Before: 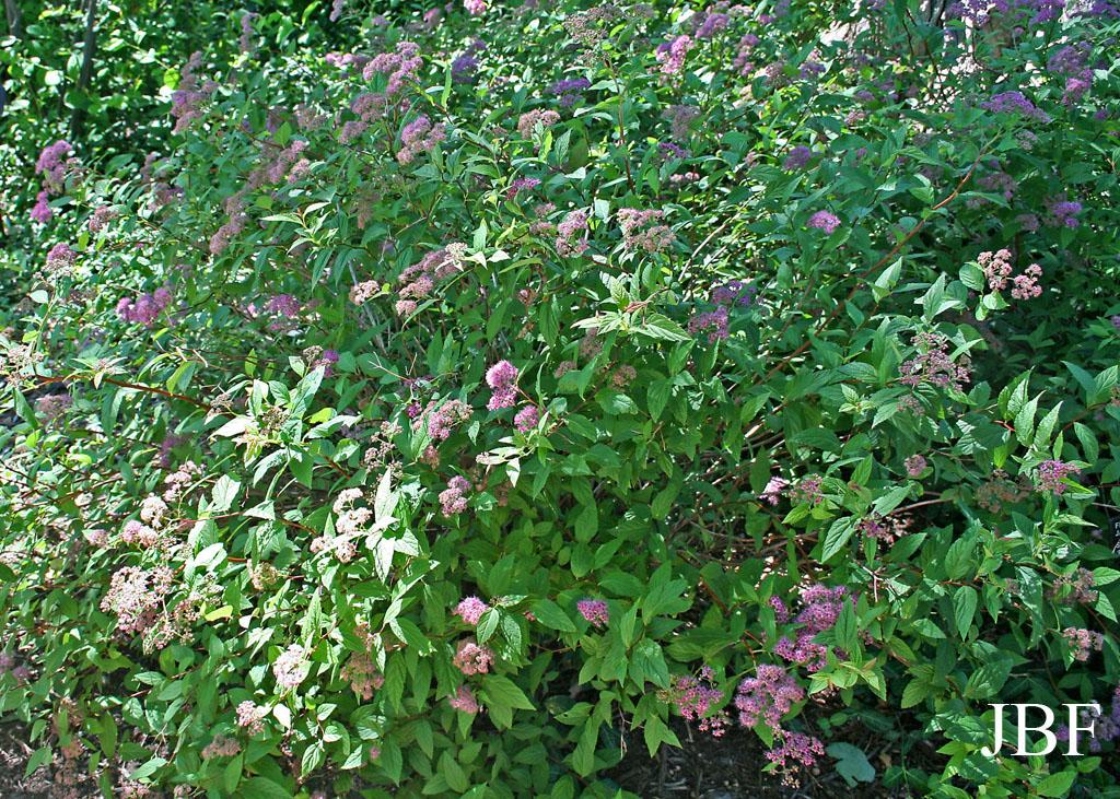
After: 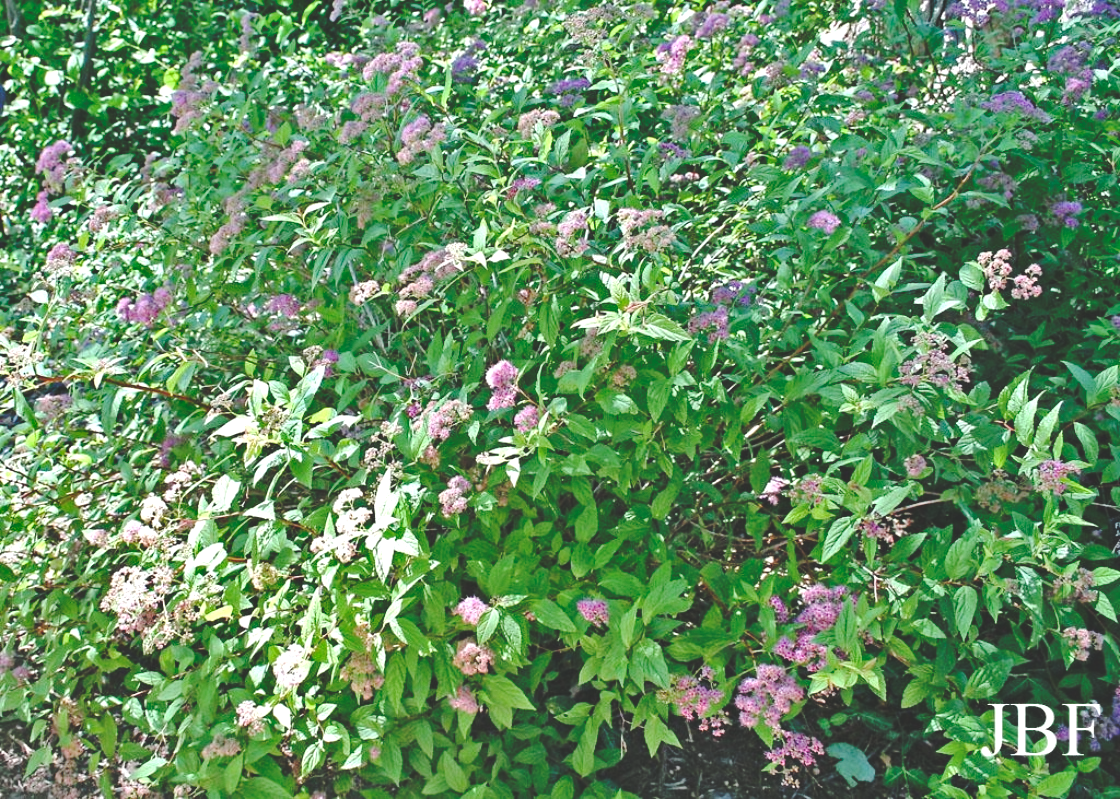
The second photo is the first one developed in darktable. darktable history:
base curve: curves: ch0 [(0, 0.024) (0.055, 0.065) (0.121, 0.166) (0.236, 0.319) (0.693, 0.726) (1, 1)], preserve colors none
exposure: black level correction 0.001, exposure 0.499 EV, compensate highlight preservation false
shadows and highlights: soften with gaussian
